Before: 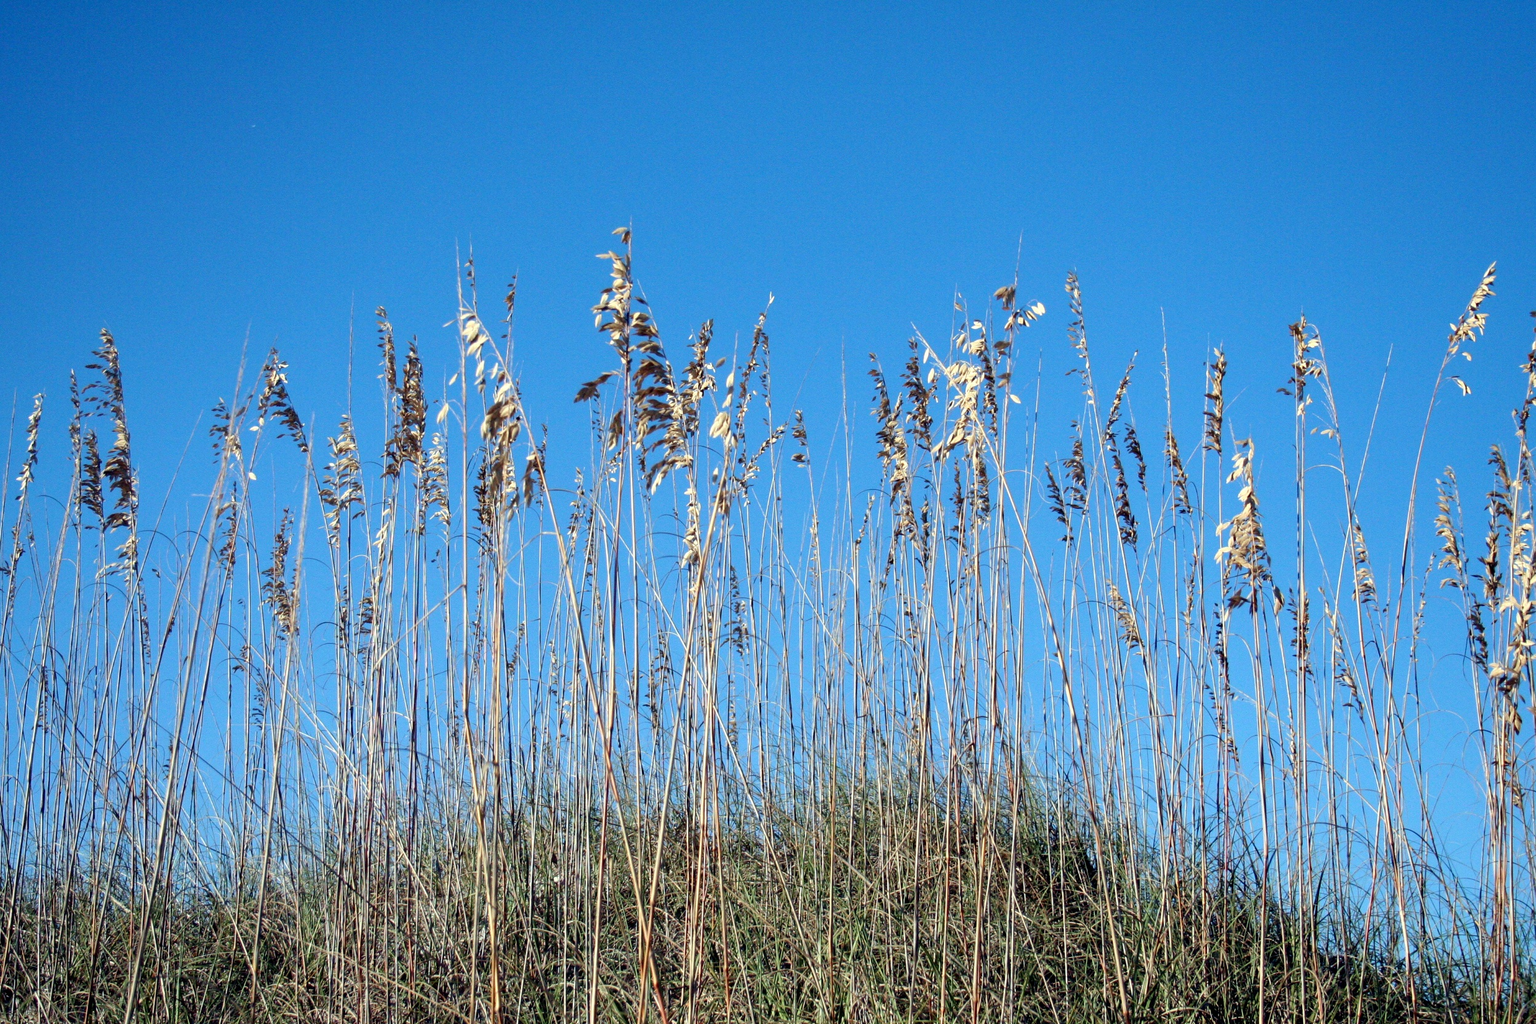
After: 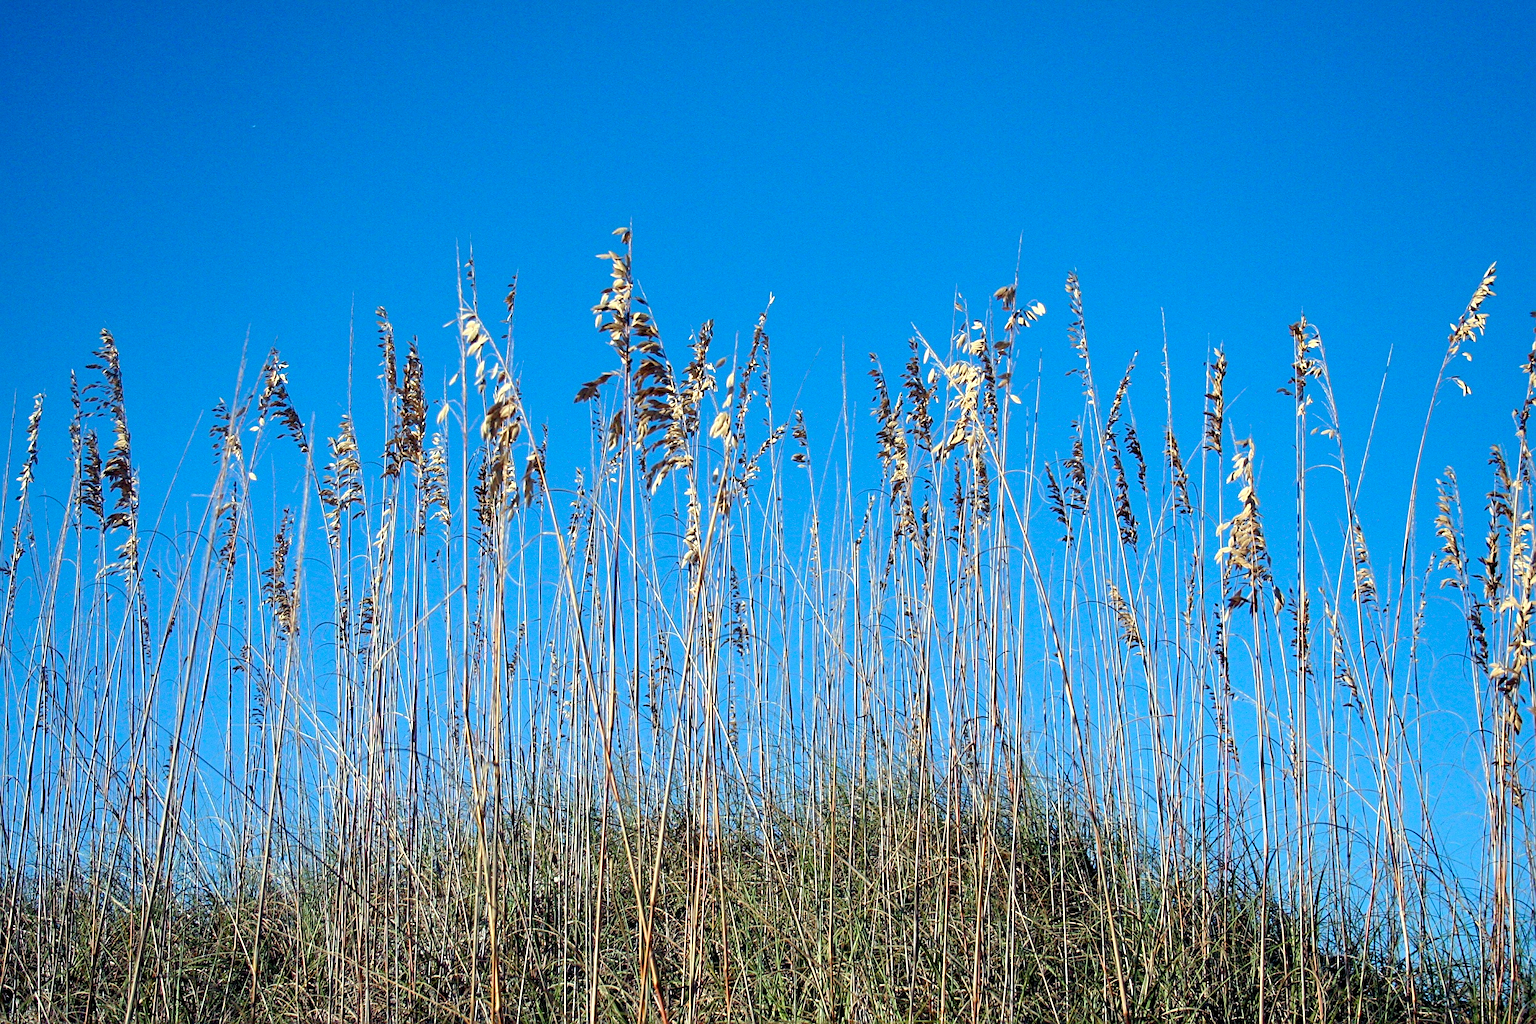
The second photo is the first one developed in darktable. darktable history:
sharpen: on, module defaults
color balance rgb: perceptual saturation grading › global saturation 25.481%
